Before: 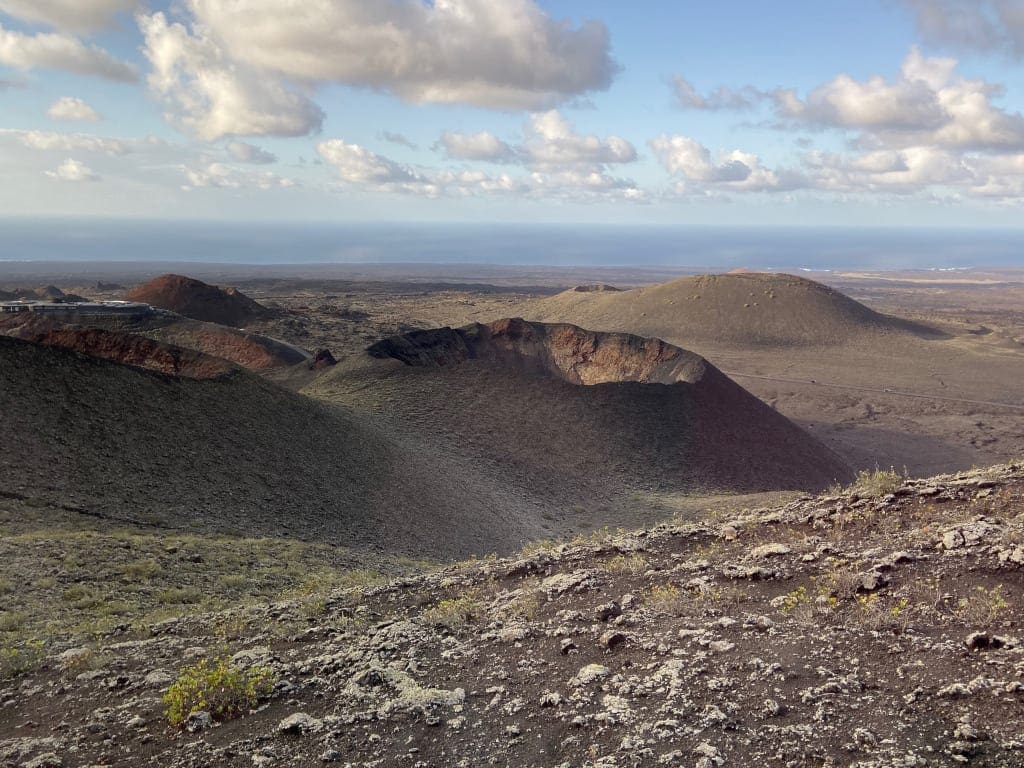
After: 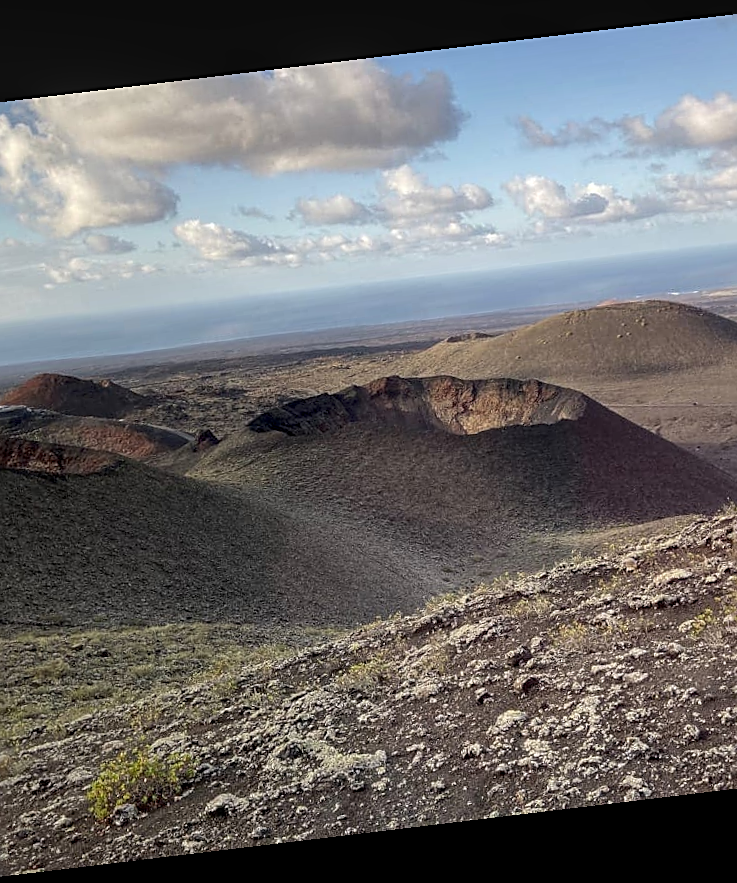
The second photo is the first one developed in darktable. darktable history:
crop and rotate: left 14.292%, right 19.041%
local contrast: on, module defaults
sharpen: on, module defaults
rotate and perspective: rotation -6.83°, automatic cropping off
